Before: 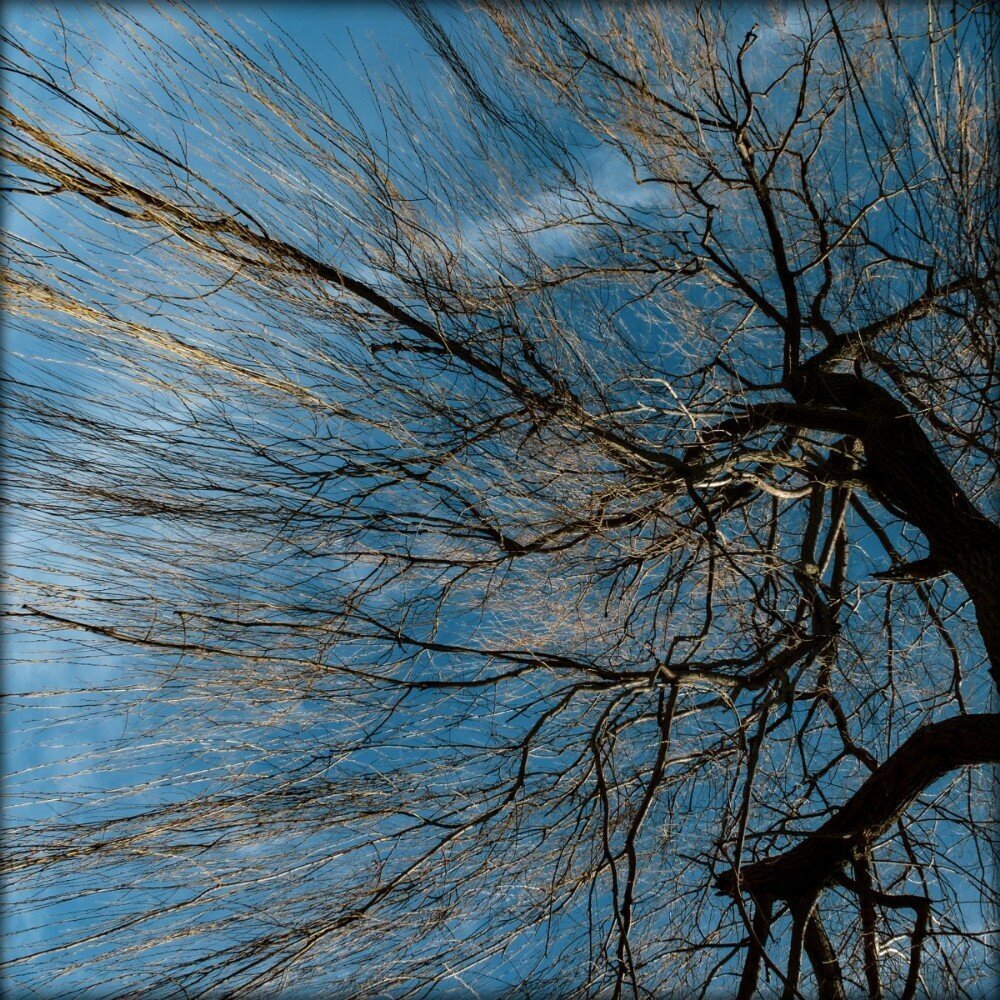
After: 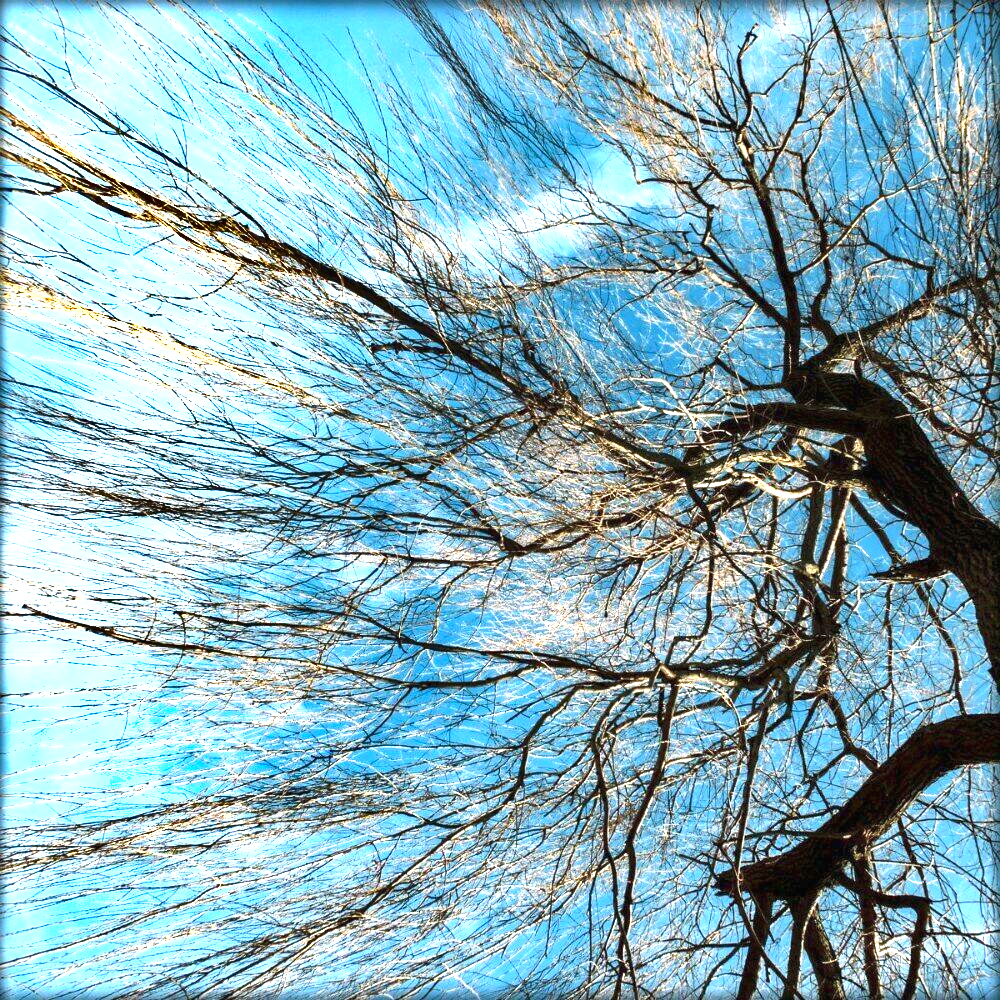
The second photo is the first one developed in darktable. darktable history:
exposure: black level correction 0, exposure 2.138 EV, compensate exposure bias true, compensate highlight preservation false
shadows and highlights: shadows 60, soften with gaussian
